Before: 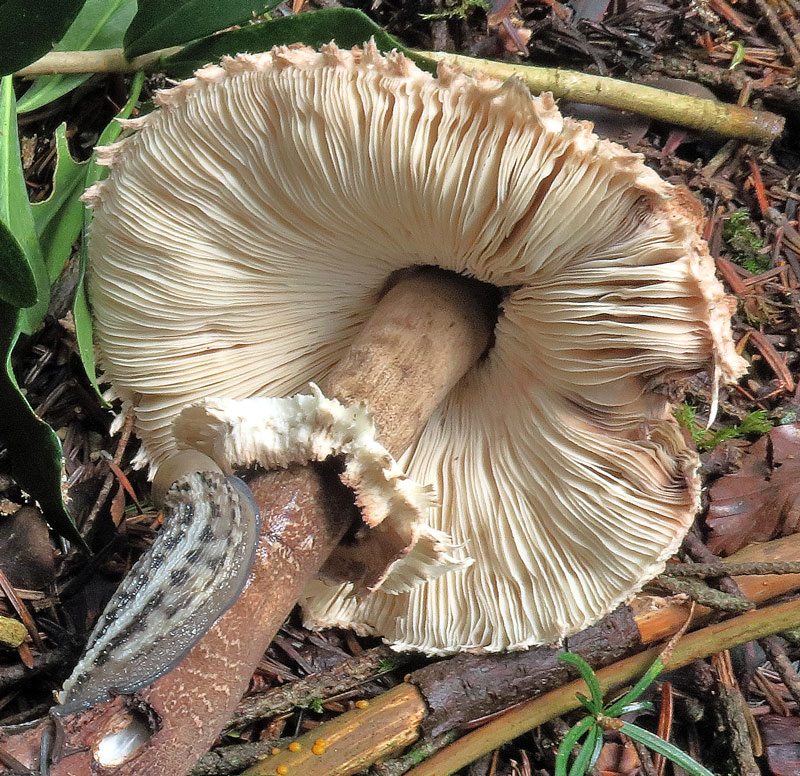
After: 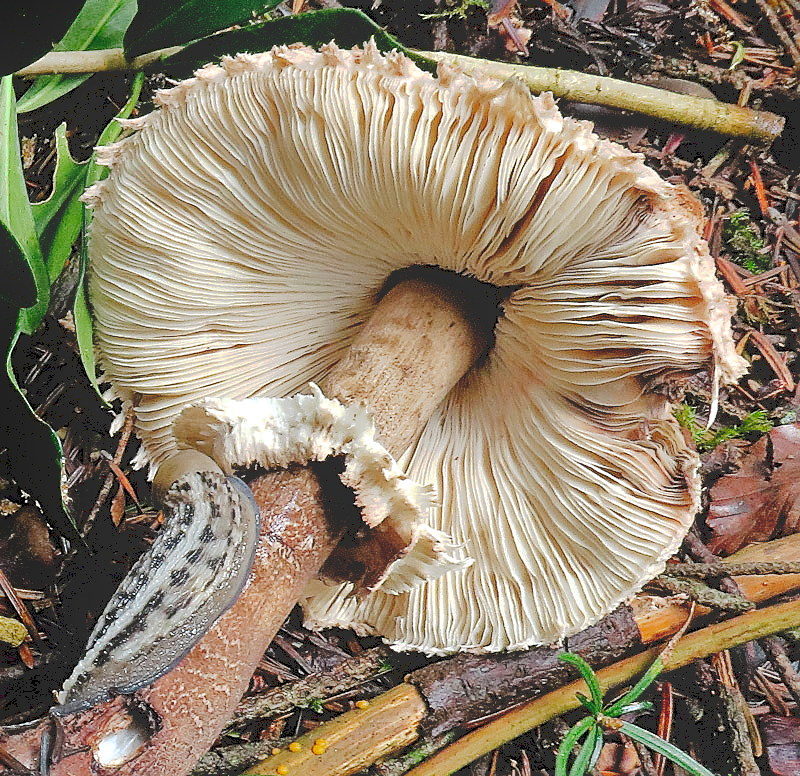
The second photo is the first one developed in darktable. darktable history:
tone curve: curves: ch0 [(0, 0) (0.003, 0.185) (0.011, 0.185) (0.025, 0.187) (0.044, 0.185) (0.069, 0.185) (0.1, 0.18) (0.136, 0.18) (0.177, 0.179) (0.224, 0.202) (0.277, 0.252) (0.335, 0.343) (0.399, 0.452) (0.468, 0.553) (0.543, 0.643) (0.623, 0.717) (0.709, 0.778) (0.801, 0.82) (0.898, 0.856) (1, 1)], preserve colors none
sharpen: on, module defaults
shadows and highlights: shadows -88.03, highlights -35.45, shadows color adjustment 99.15%, highlights color adjustment 0%, soften with gaussian
